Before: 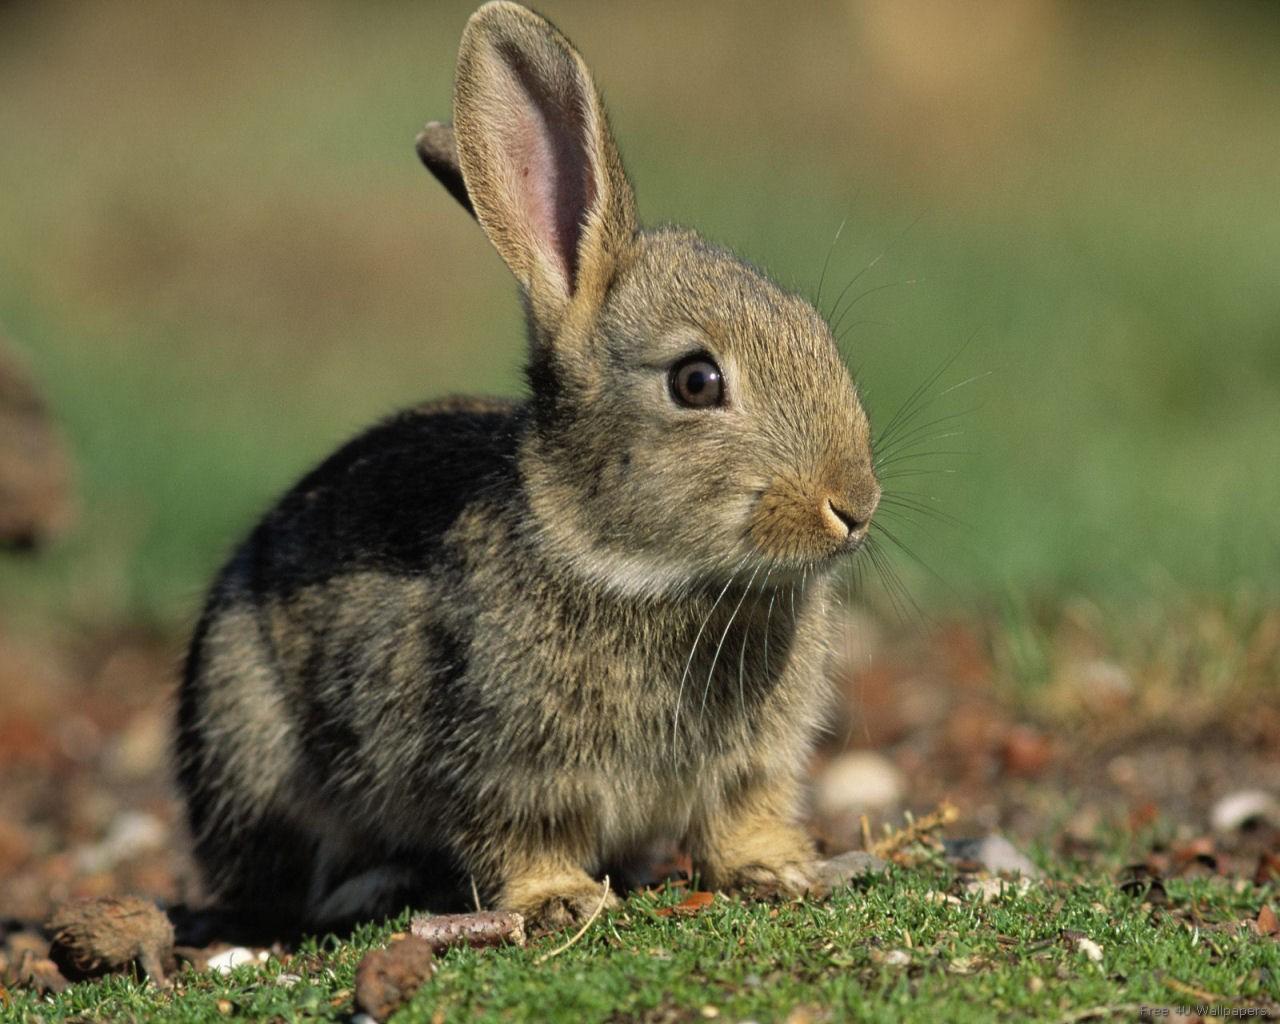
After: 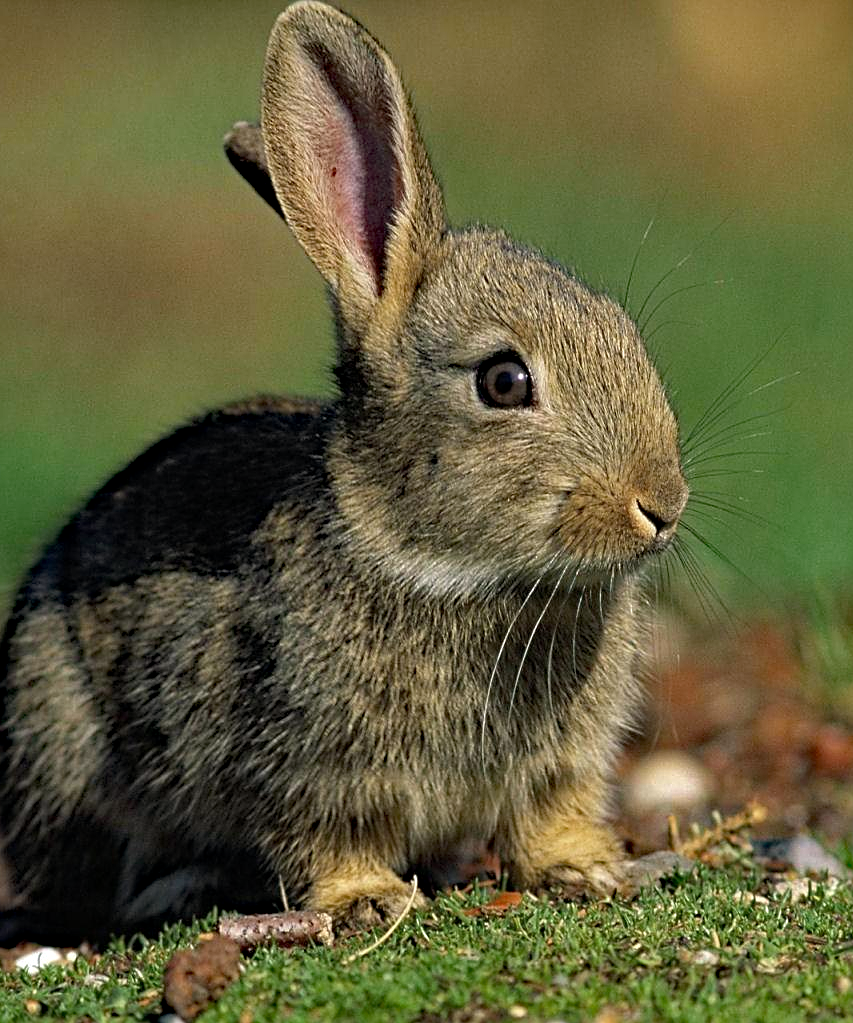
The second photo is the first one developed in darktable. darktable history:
crop and rotate: left 15.055%, right 18.278%
sharpen: on, module defaults
haze removal: strength 0.5, distance 0.43, compatibility mode true, adaptive false
